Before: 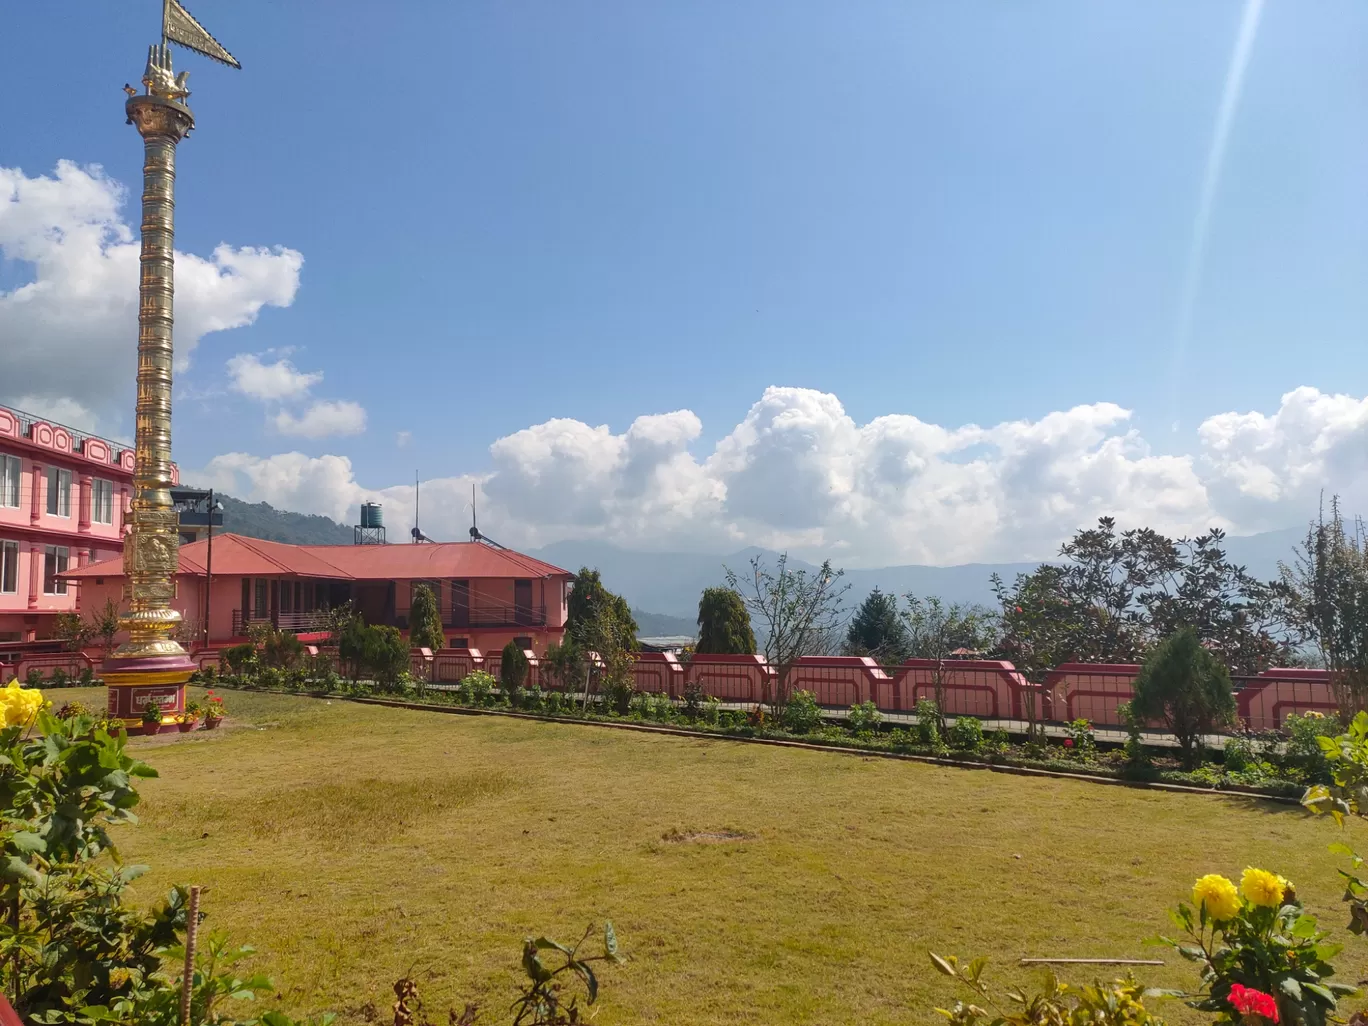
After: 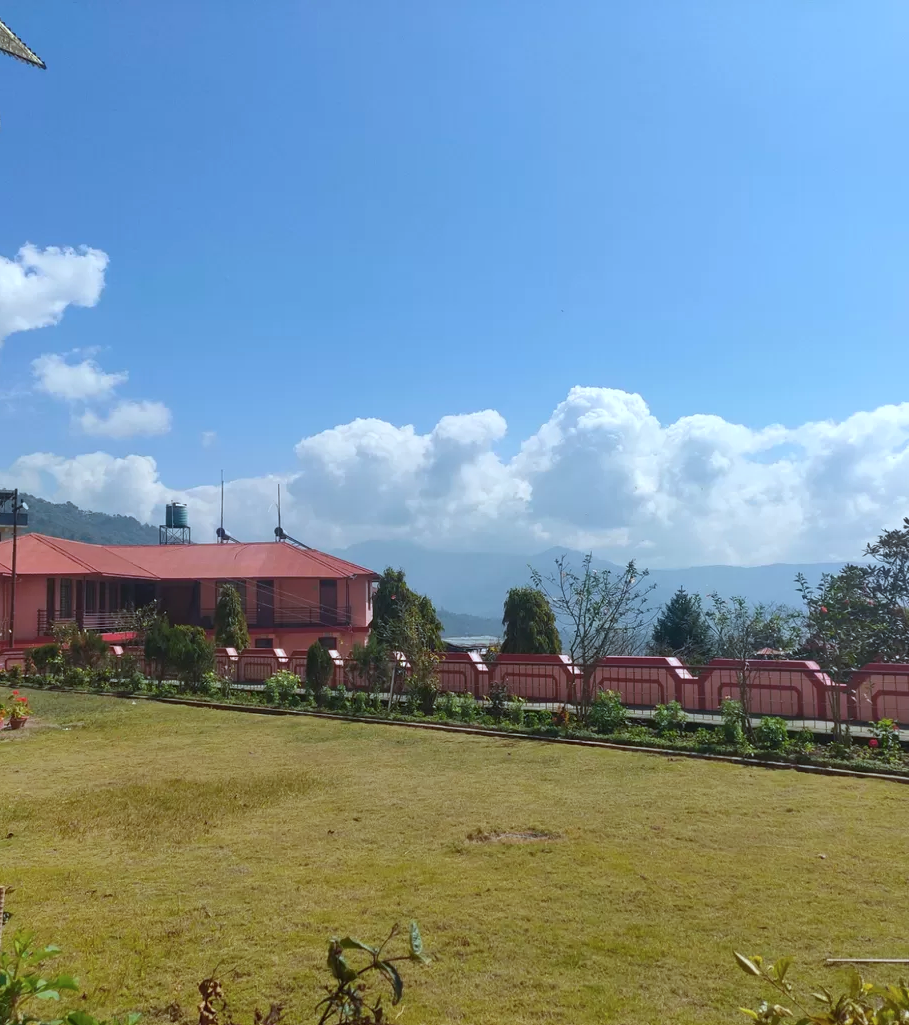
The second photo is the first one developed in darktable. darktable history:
crop and rotate: left 14.321%, right 19.226%
color calibration: illuminant F (fluorescent), F source F9 (Cool White Deluxe 4150 K) – high CRI, x 0.374, y 0.373, temperature 4153.93 K
